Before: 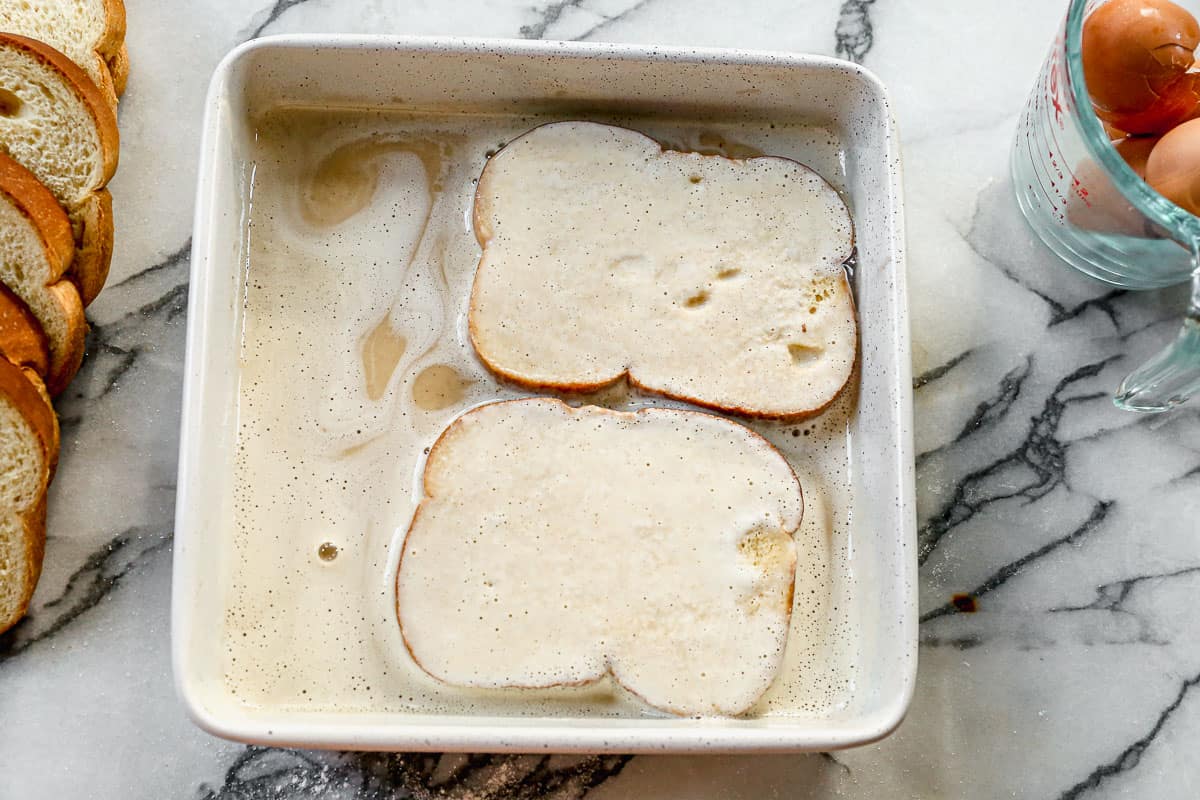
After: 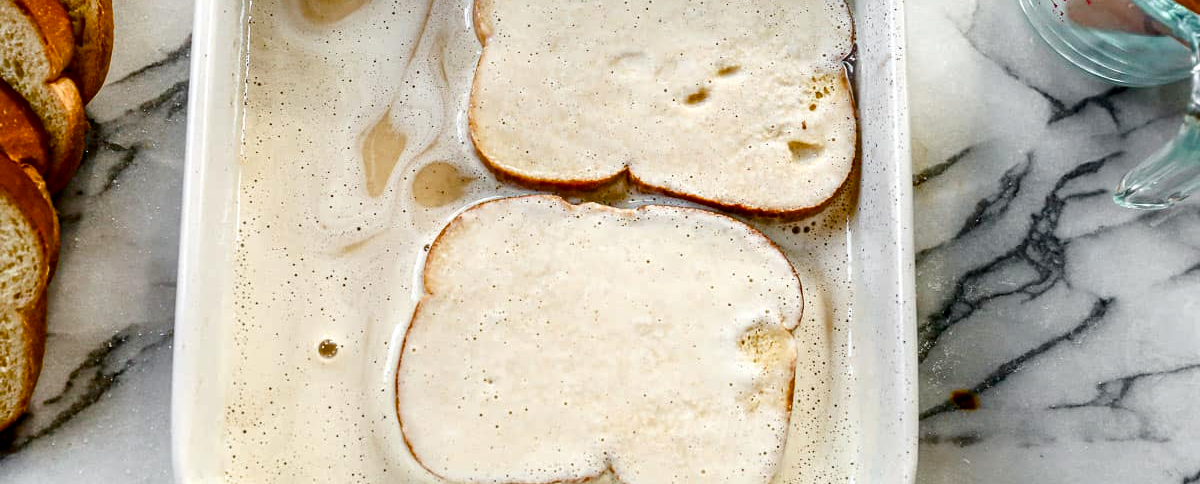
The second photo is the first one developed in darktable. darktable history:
color balance rgb: perceptual saturation grading › global saturation 20%, perceptual saturation grading › highlights -25.885%, perceptual saturation grading › shadows 26.199%, perceptual brilliance grading › global brilliance 10.058%, perceptual brilliance grading › shadows 15.457%, saturation formula JzAzBz (2021)
exposure: black level correction 0.002, exposure -0.098 EV, compensate highlight preservation false
contrast brightness saturation: brightness -0.091
crop and rotate: top 25.38%, bottom 14.024%
